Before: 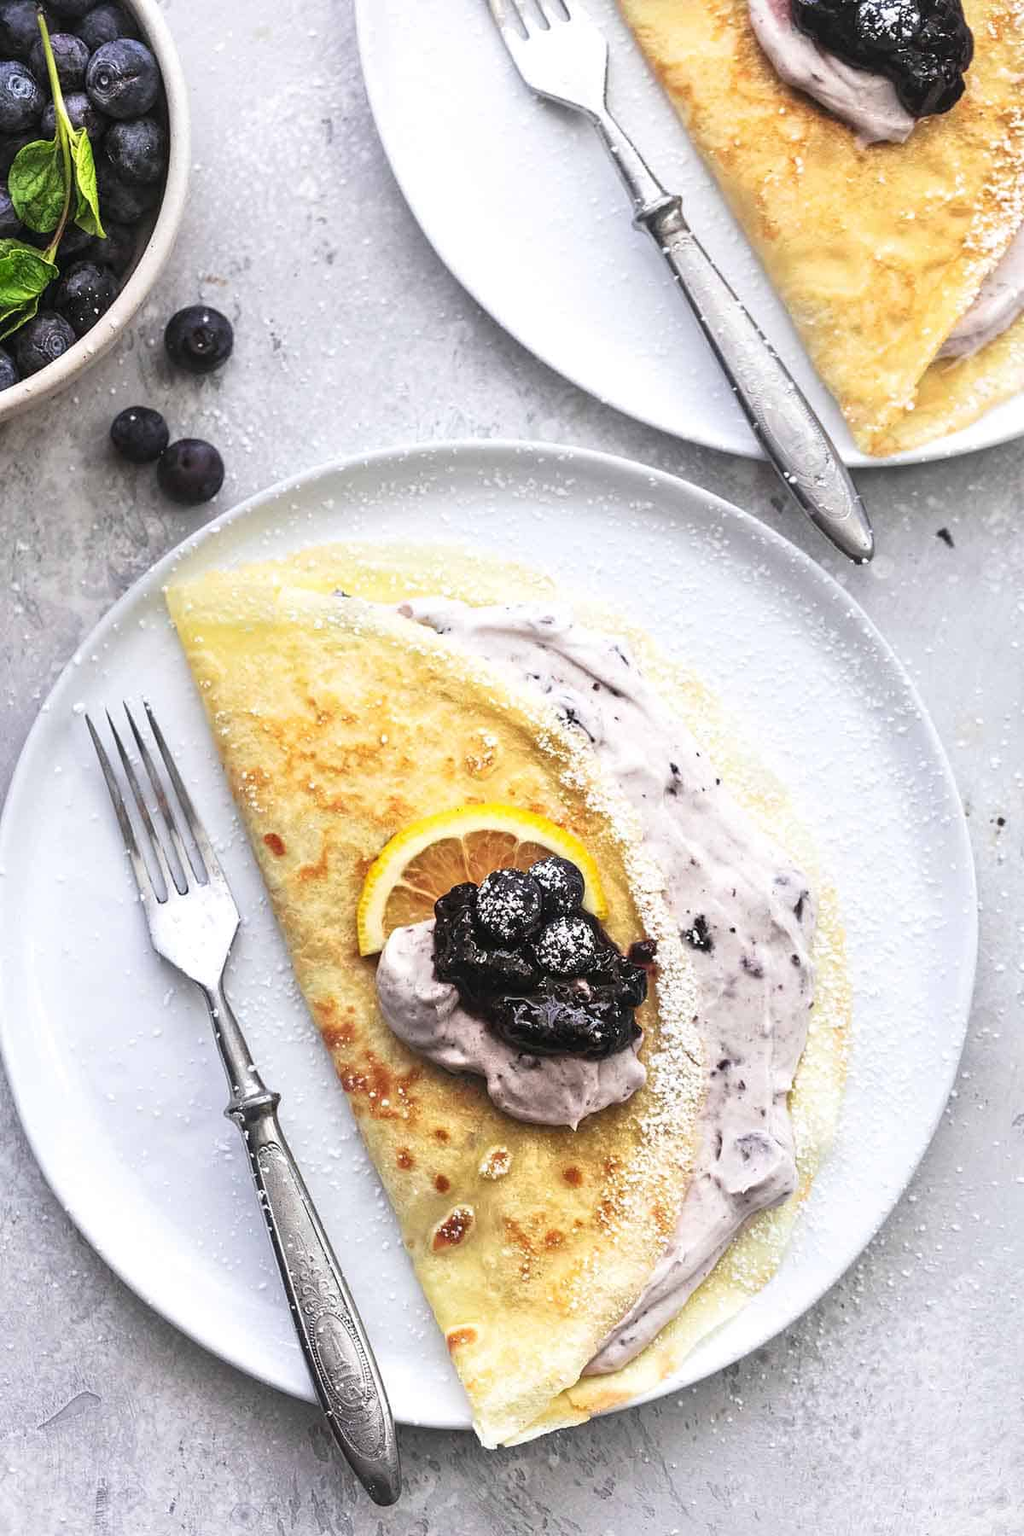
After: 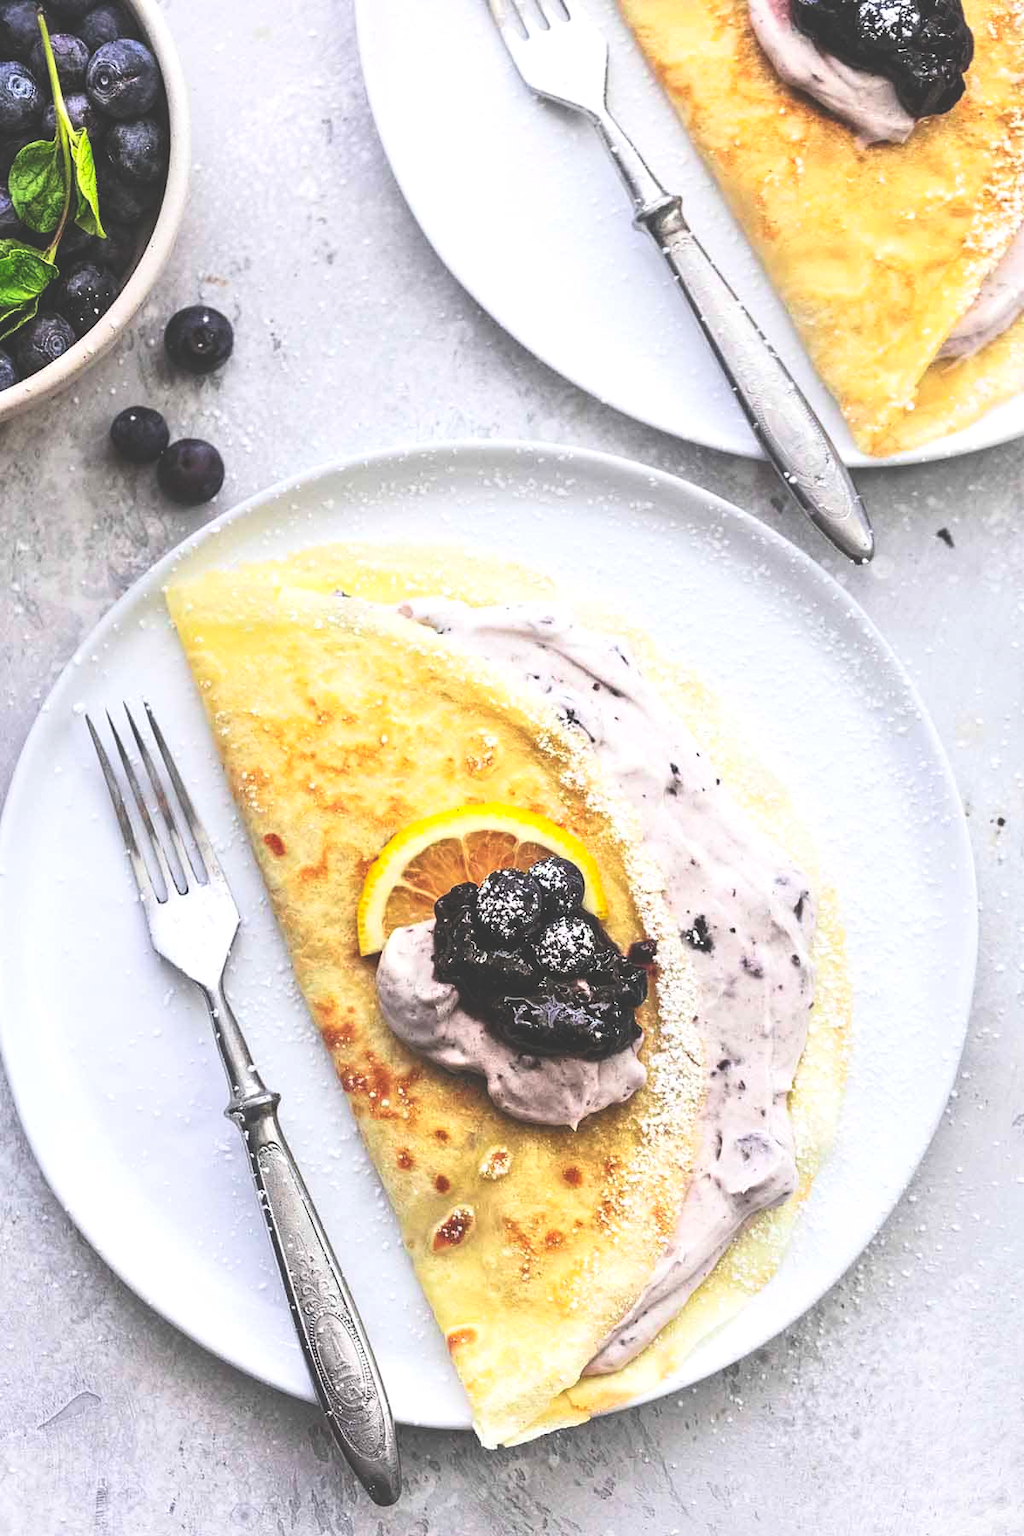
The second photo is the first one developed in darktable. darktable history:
exposure: black level correction -0.042, exposure 0.059 EV, compensate highlight preservation false
contrast brightness saturation: contrast 0.177, saturation 0.307
